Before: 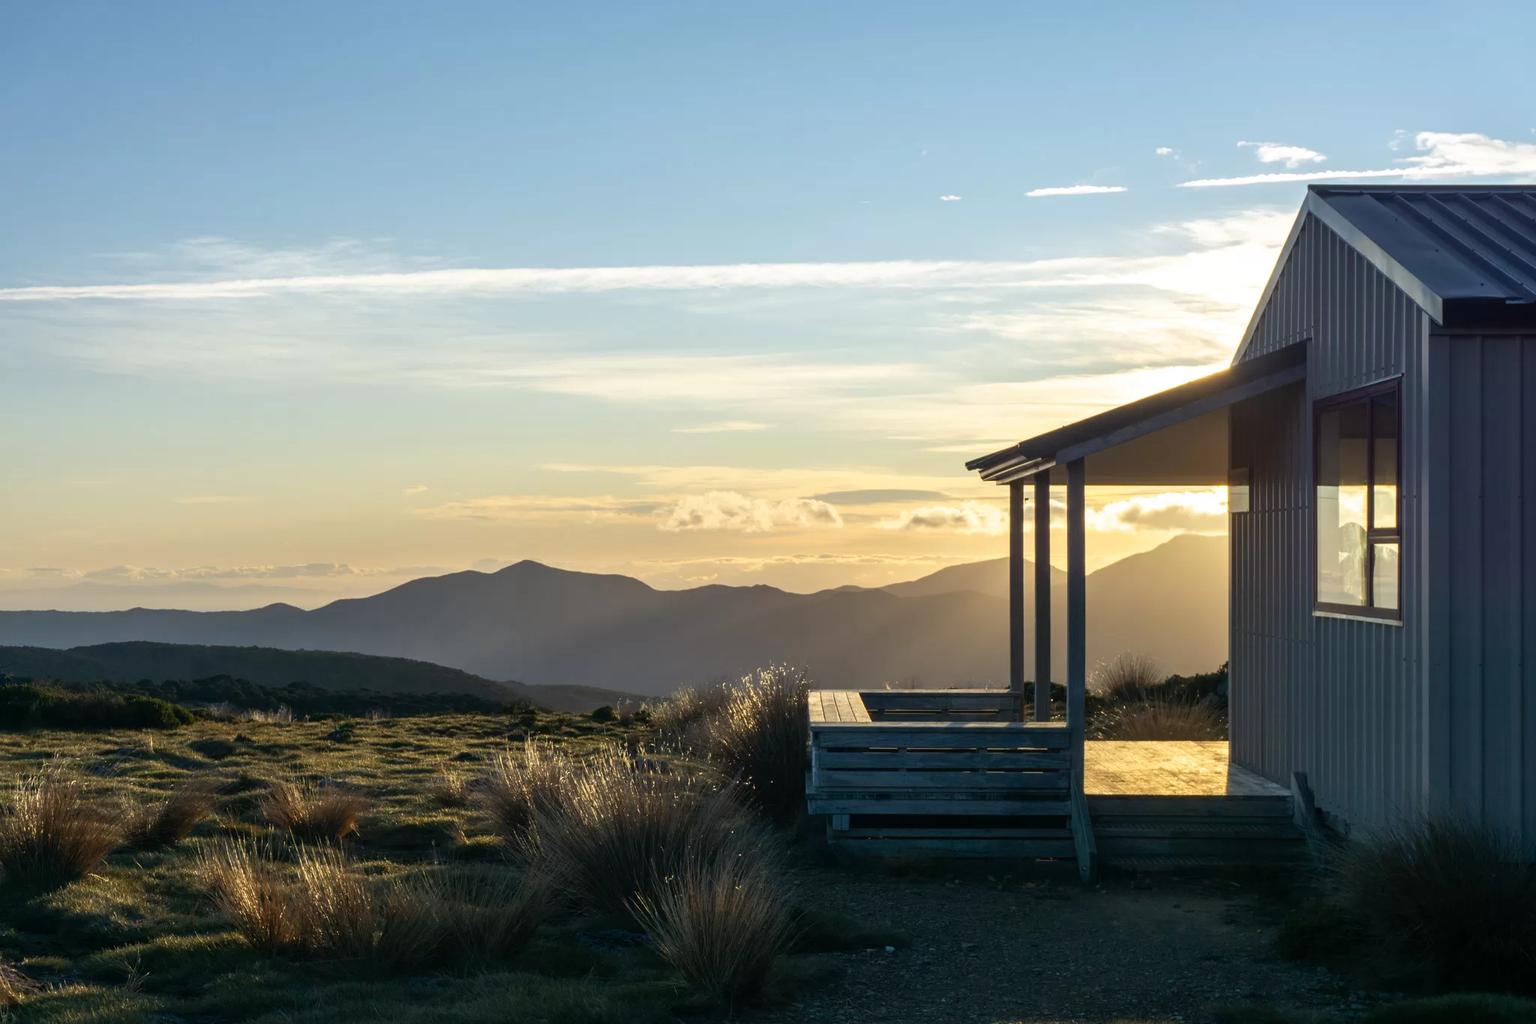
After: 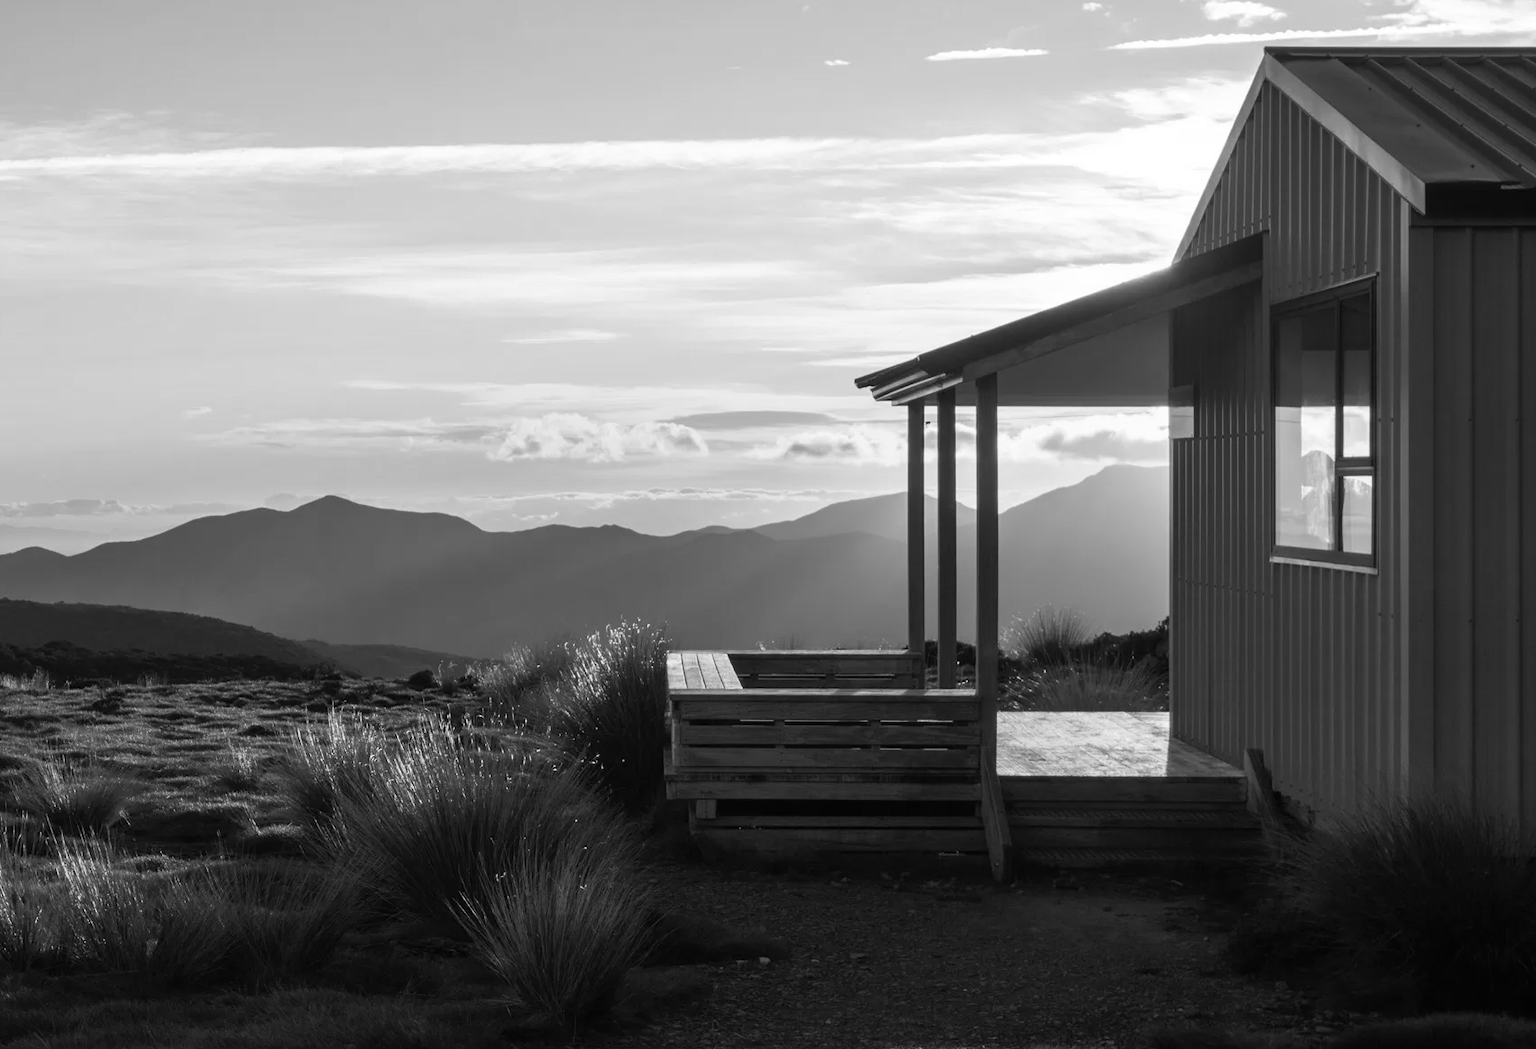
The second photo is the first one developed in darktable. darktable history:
crop: left 16.315%, top 14.246%
monochrome: size 1
